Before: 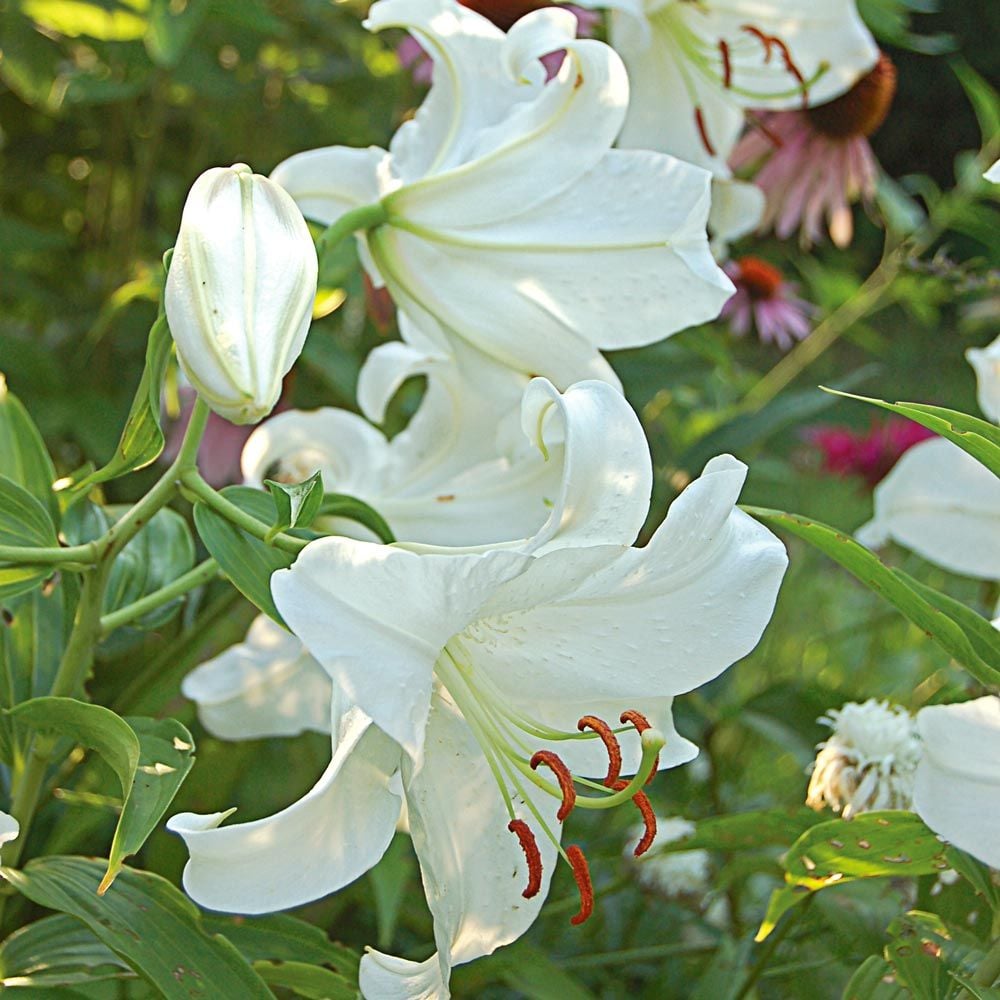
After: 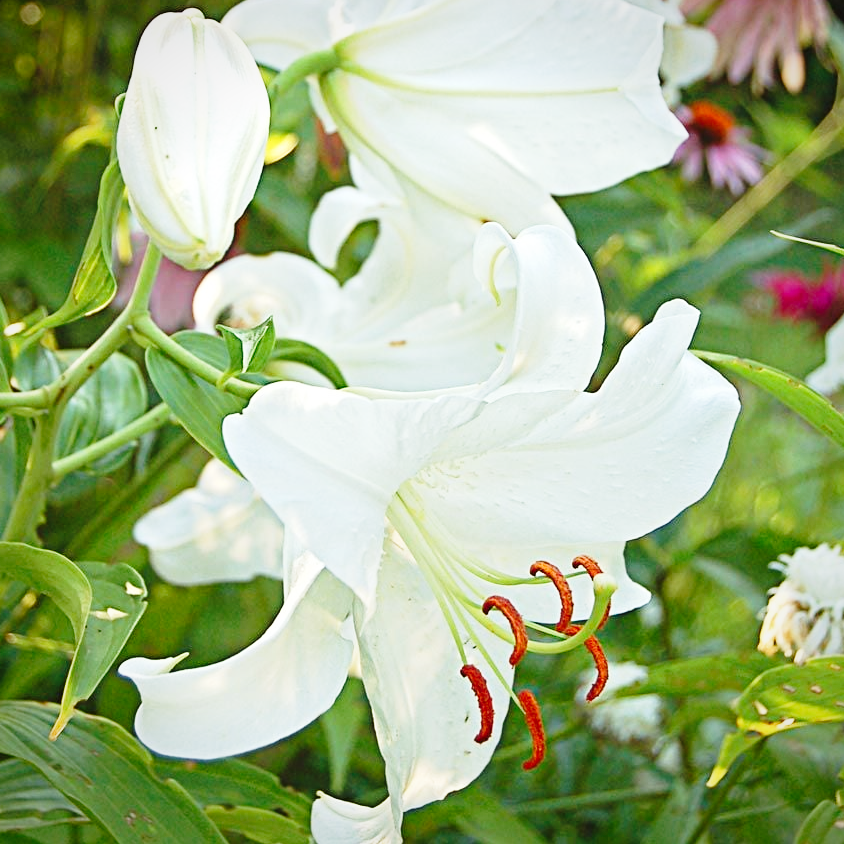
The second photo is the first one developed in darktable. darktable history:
vignetting: fall-off start 80.87%, fall-off radius 61.59%, brightness -0.384, saturation 0.007, center (0, 0.007), automatic ratio true, width/height ratio 1.418
base curve: curves: ch0 [(0, 0) (0.028, 0.03) (0.121, 0.232) (0.46, 0.748) (0.859, 0.968) (1, 1)], preserve colors none
crop and rotate: left 4.842%, top 15.51%, right 10.668%
